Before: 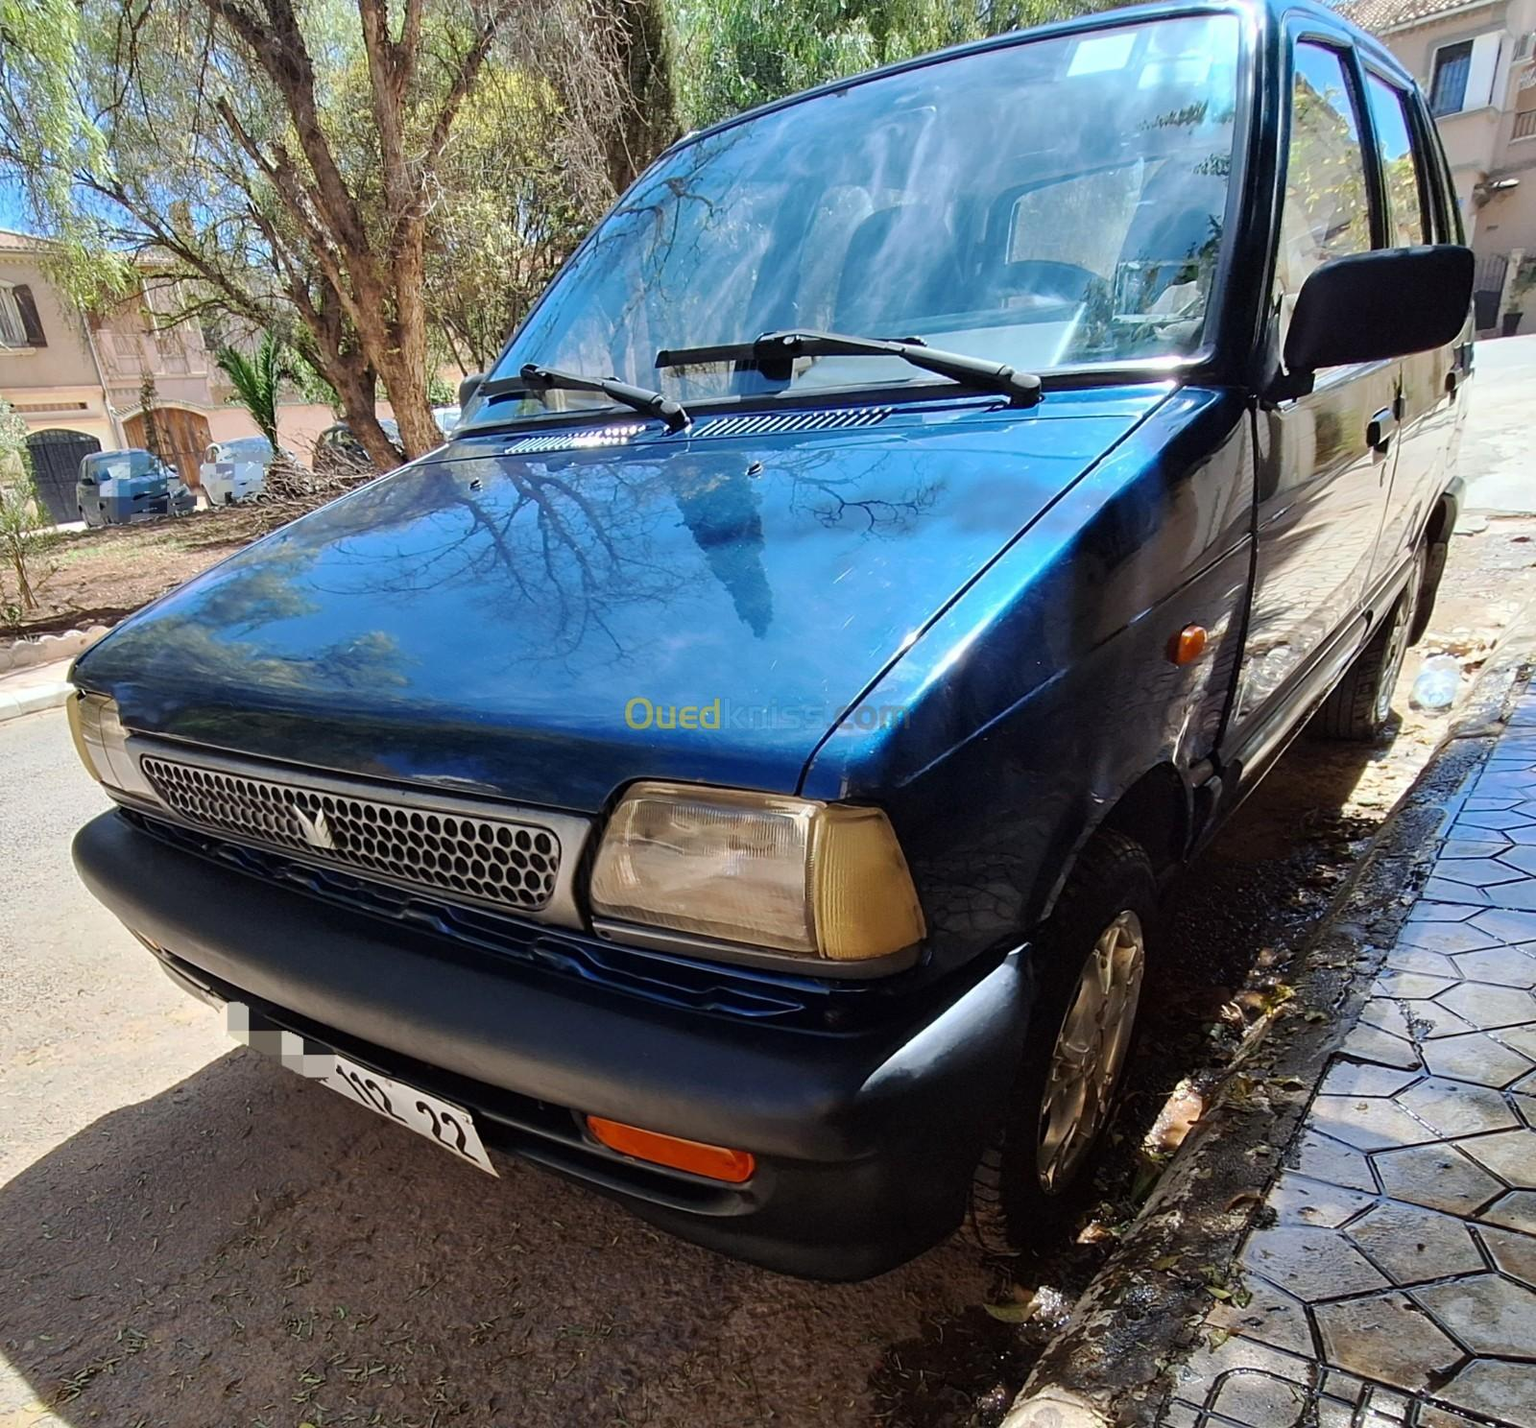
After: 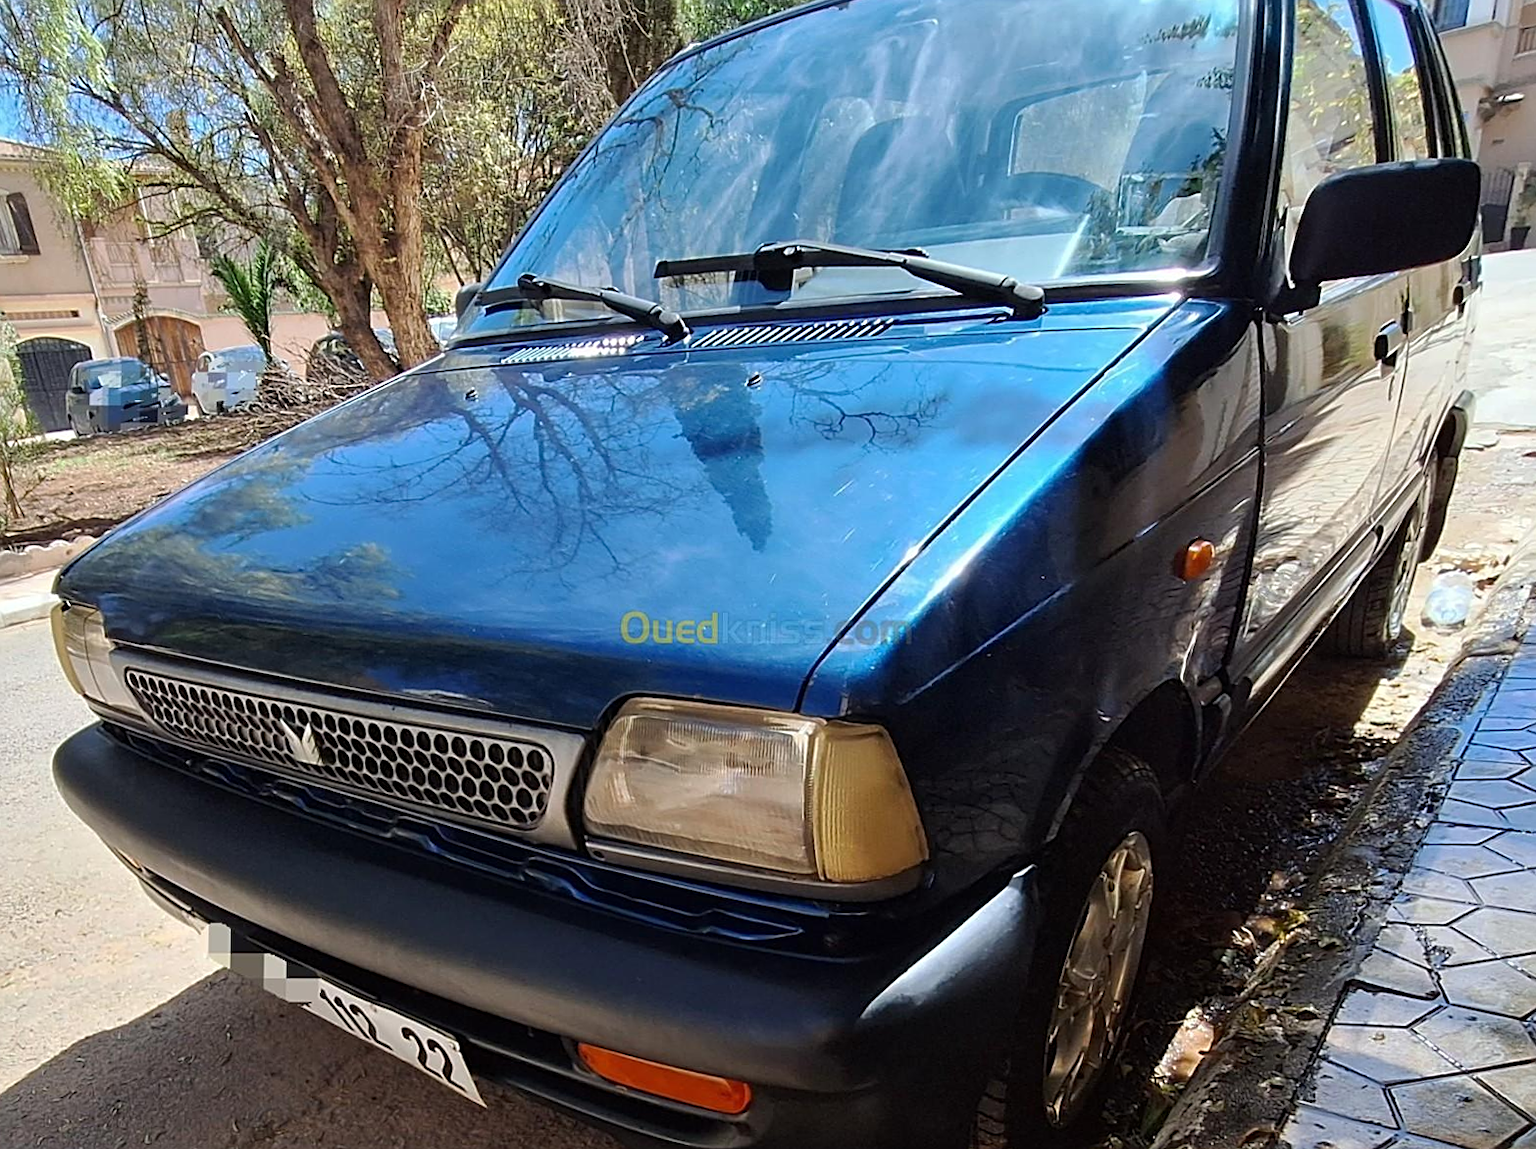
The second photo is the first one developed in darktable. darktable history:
rotate and perspective: rotation 0.226°, lens shift (vertical) -0.042, crop left 0.023, crop right 0.982, crop top 0.006, crop bottom 0.994
crop and rotate: top 5.667%, bottom 14.937%
sharpen: on, module defaults
